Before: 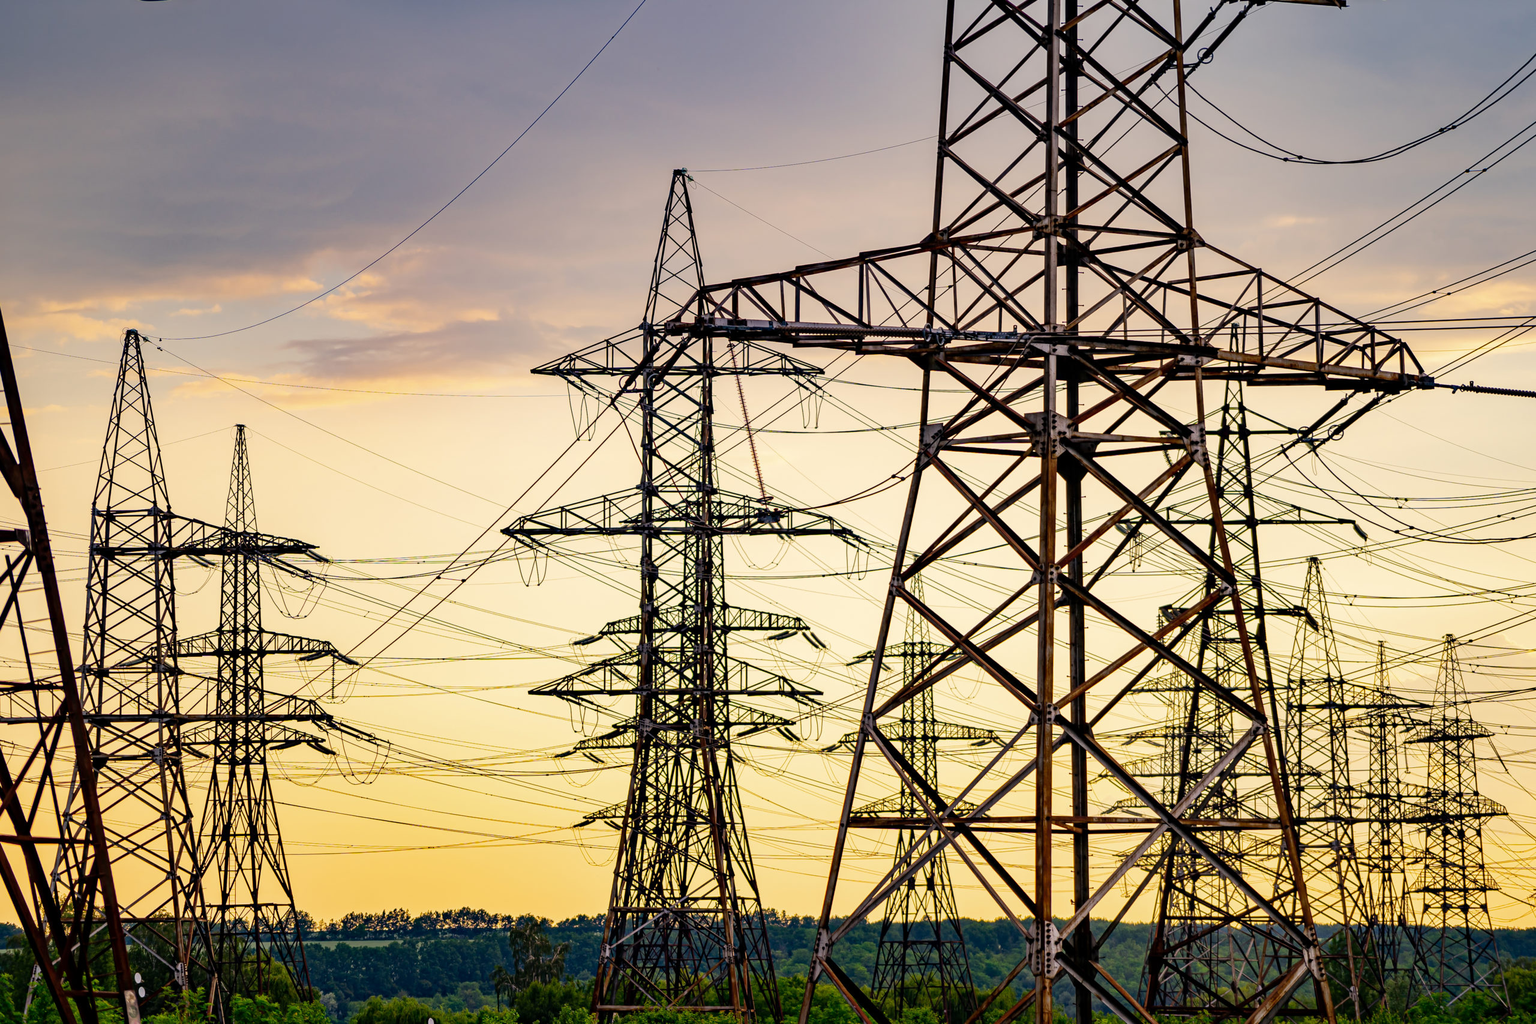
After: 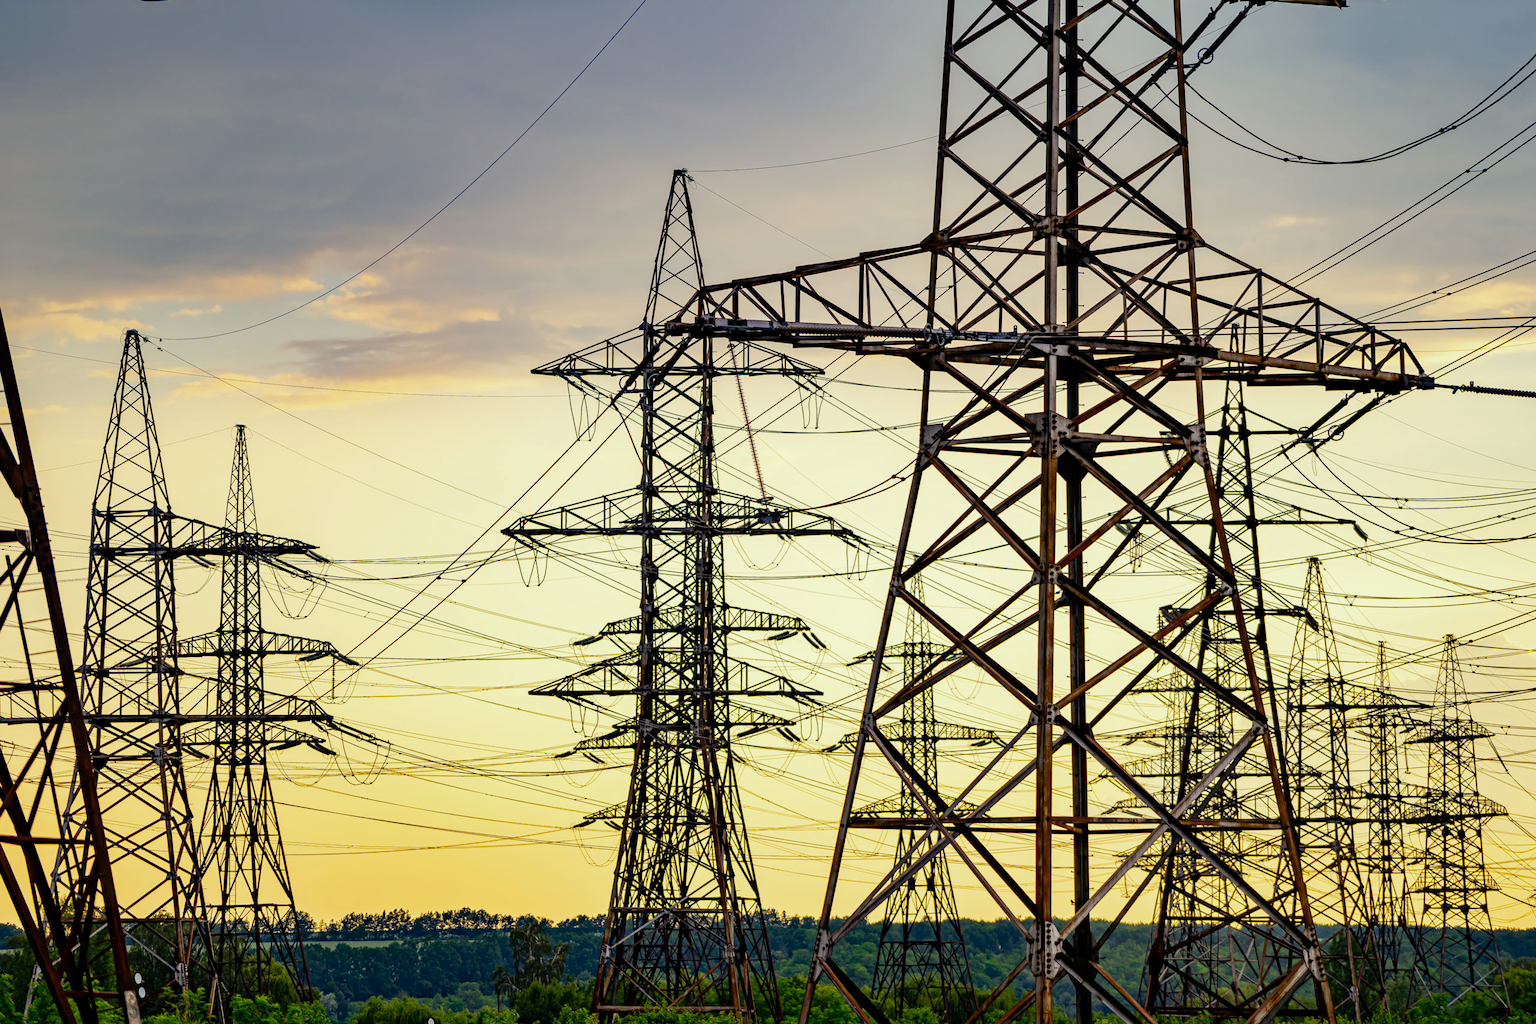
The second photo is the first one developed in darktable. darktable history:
color correction: highlights a* -6.9, highlights b* 0.673
